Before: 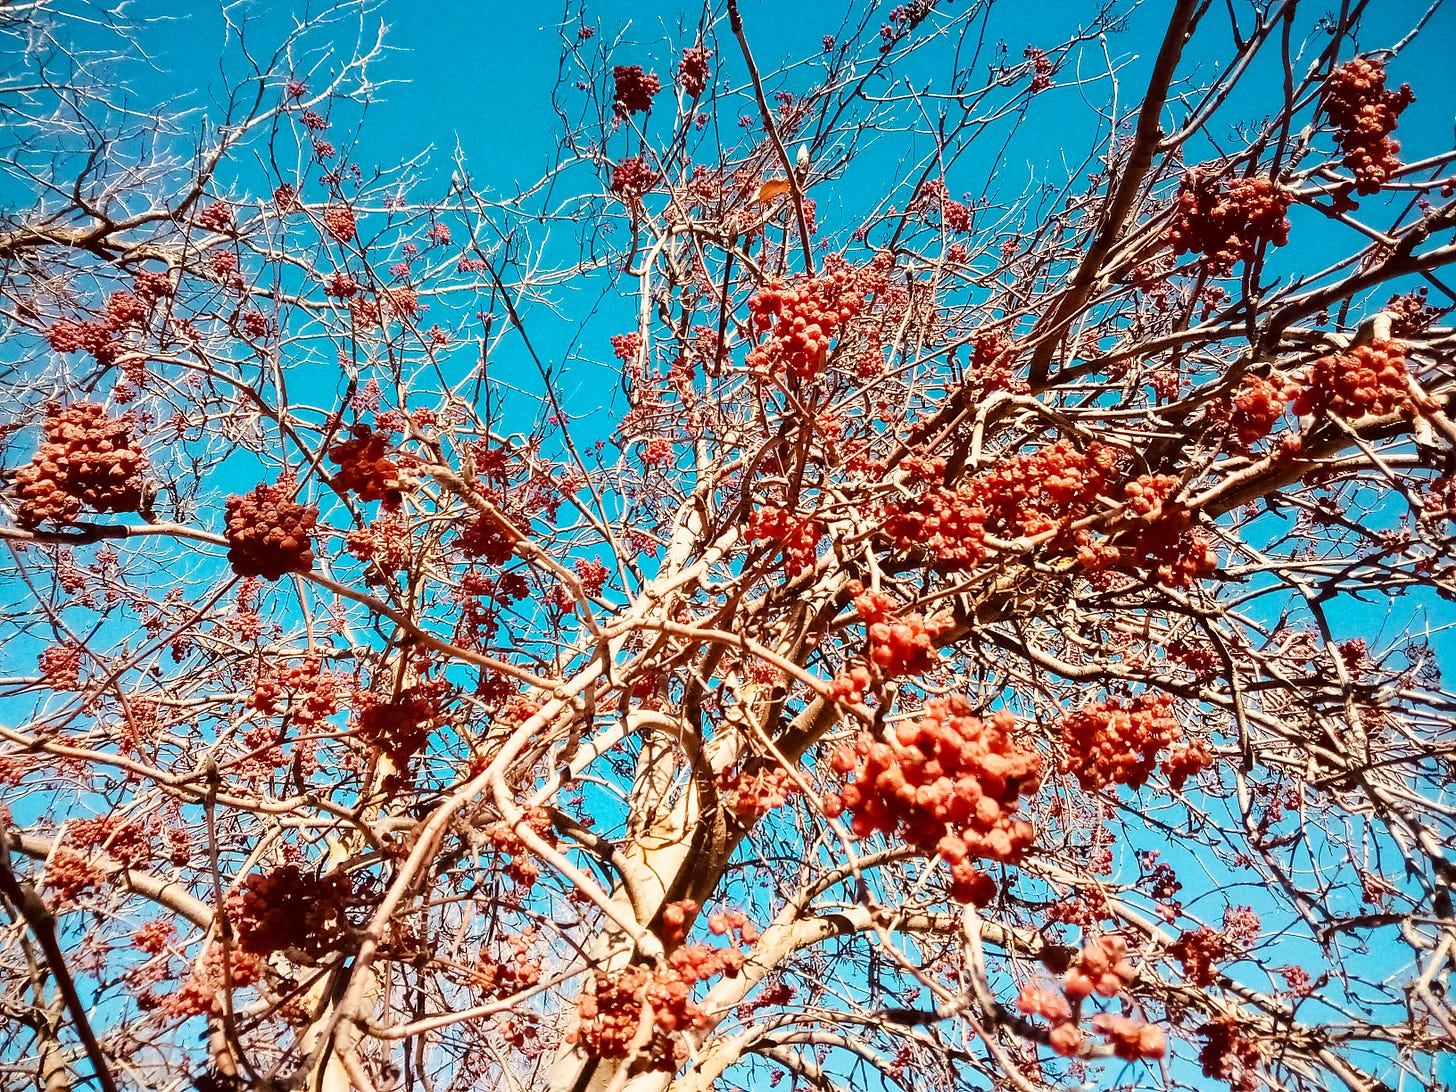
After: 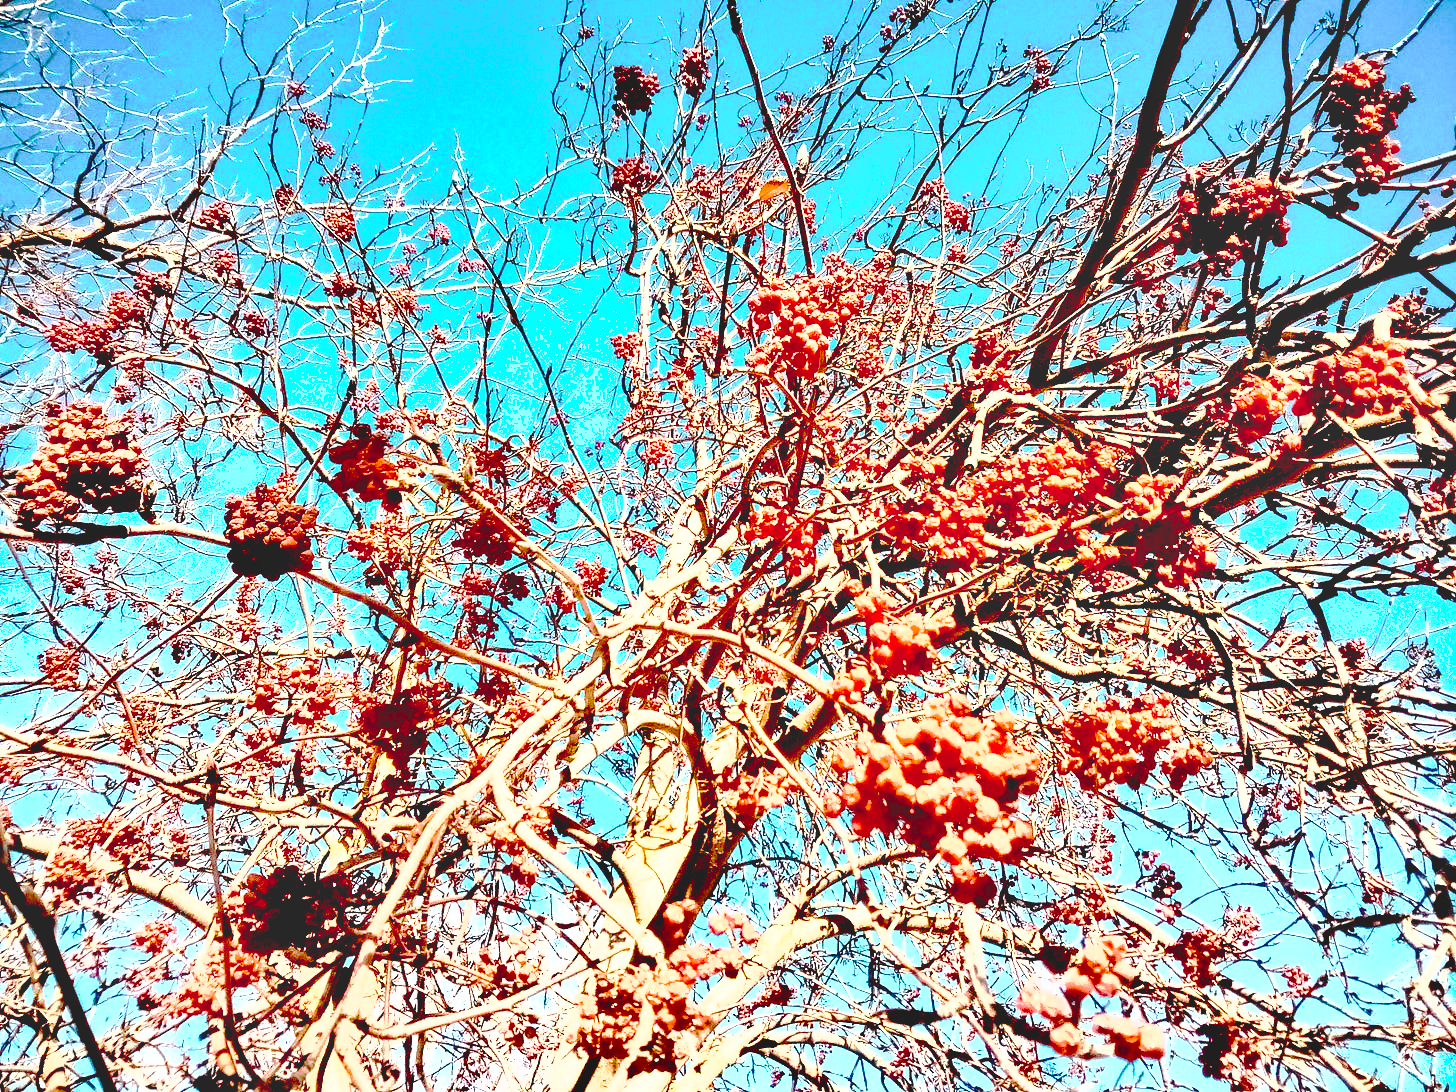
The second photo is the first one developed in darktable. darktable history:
base curve: curves: ch0 [(0.065, 0.026) (0.236, 0.358) (0.53, 0.546) (0.777, 0.841) (0.924, 0.992)], preserve colors none
shadows and highlights: shadows 52.82, soften with gaussian
exposure: exposure 1.218 EV, compensate exposure bias true, compensate highlight preservation false
